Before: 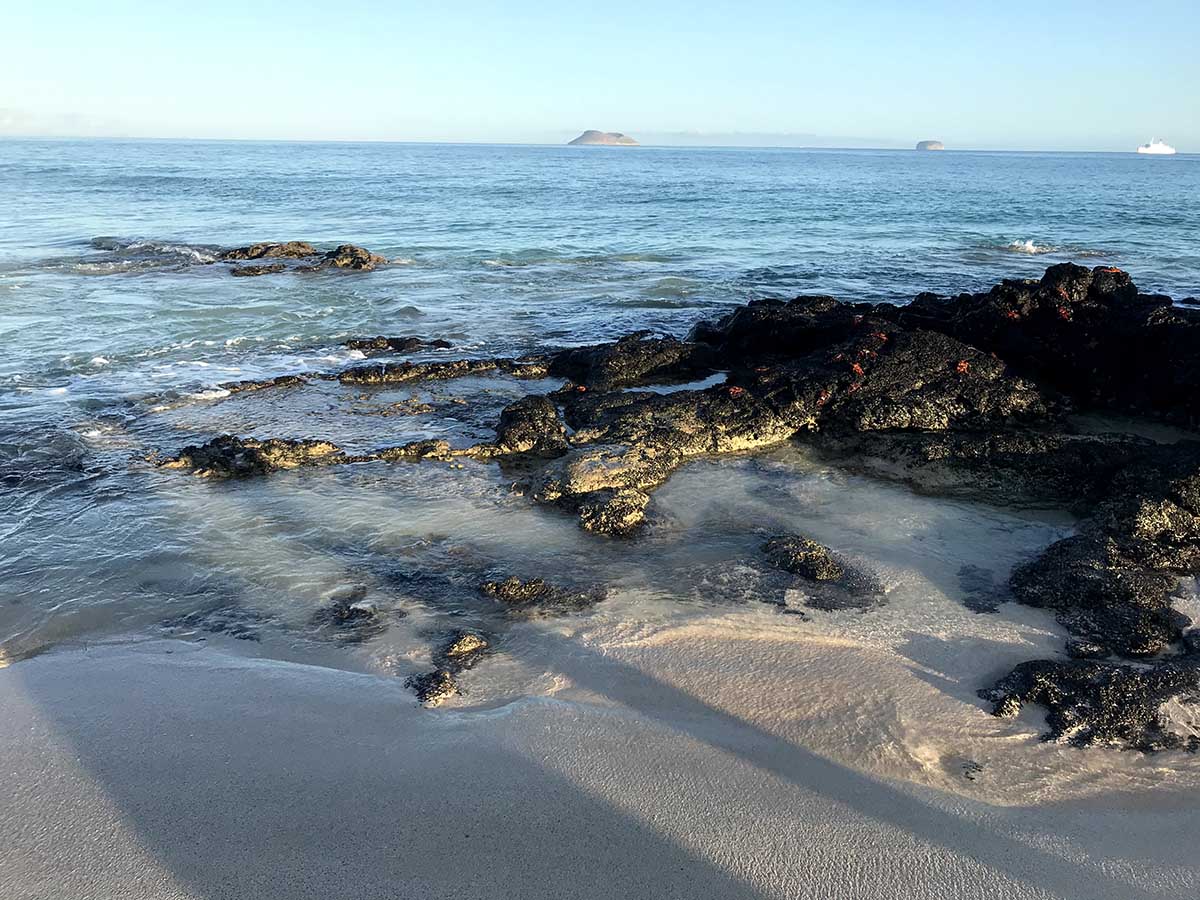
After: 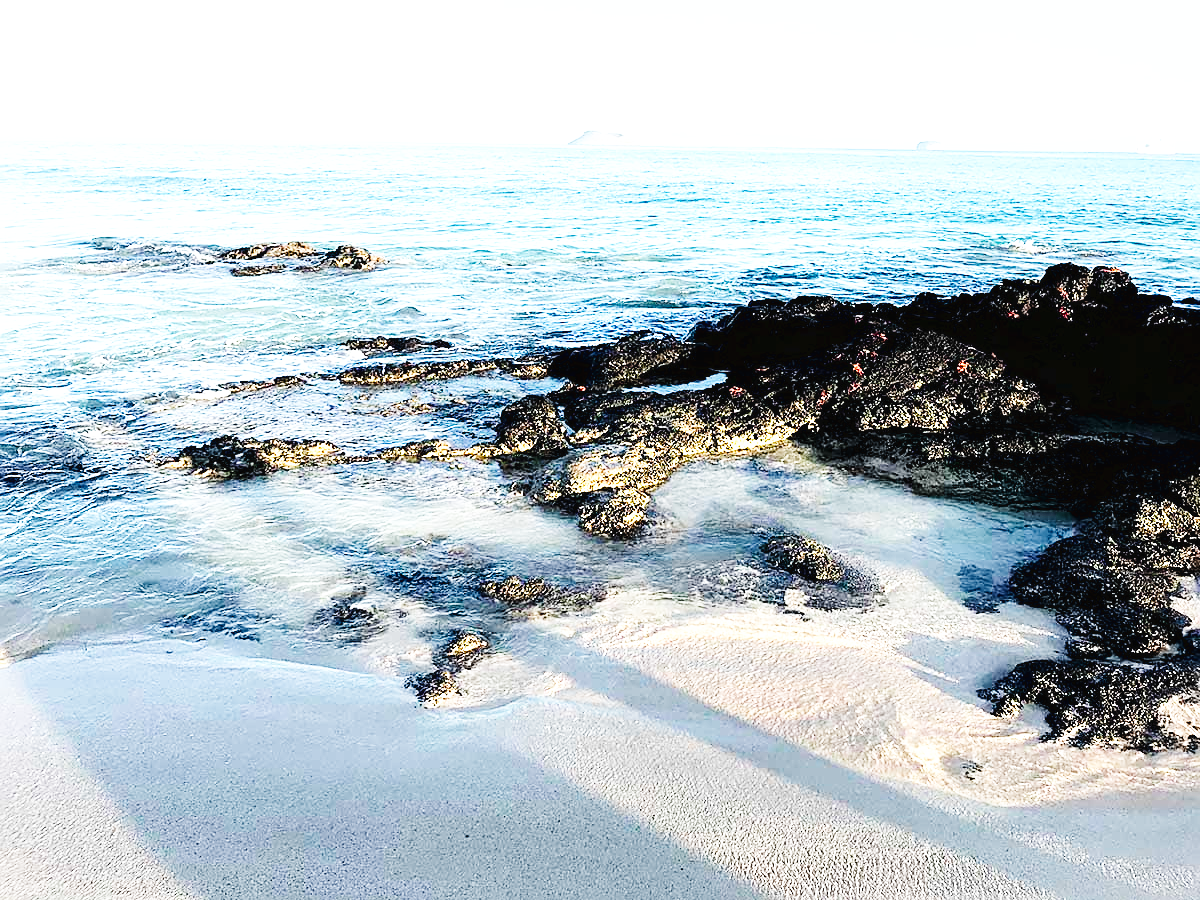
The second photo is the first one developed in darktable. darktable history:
base curve: curves: ch0 [(0, 0.003) (0.001, 0.002) (0.006, 0.004) (0.02, 0.022) (0.048, 0.086) (0.094, 0.234) (0.162, 0.431) (0.258, 0.629) (0.385, 0.8) (0.548, 0.918) (0.751, 0.988) (1, 1)], preserve colors none
sharpen: on, module defaults
tone equalizer: -8 EV -0.722 EV, -7 EV -0.736 EV, -6 EV -0.578 EV, -5 EV -0.382 EV, -3 EV 0.372 EV, -2 EV 0.6 EV, -1 EV 0.675 EV, +0 EV 0.767 EV
